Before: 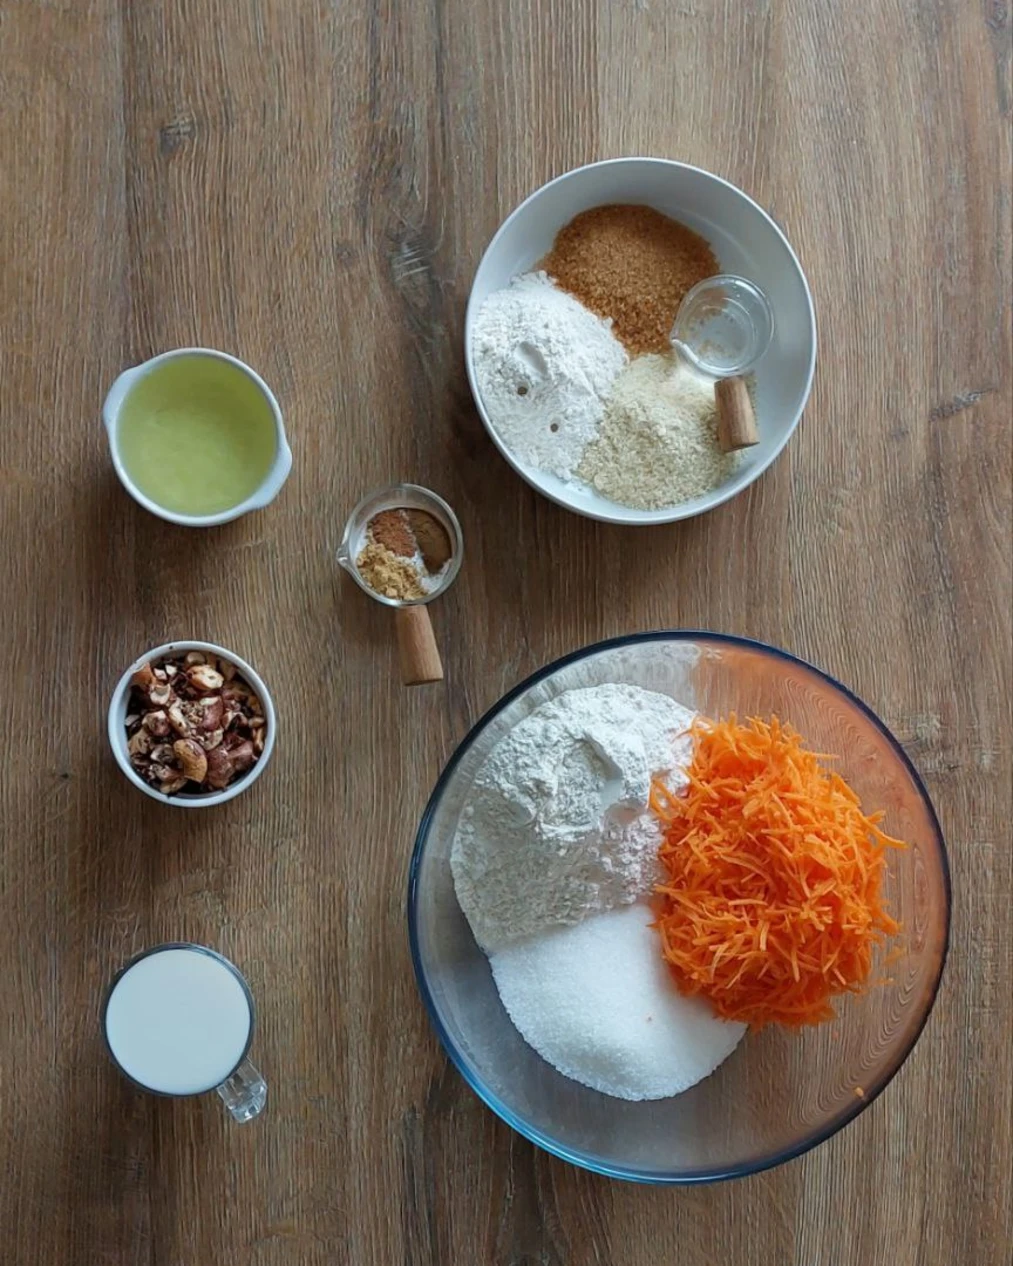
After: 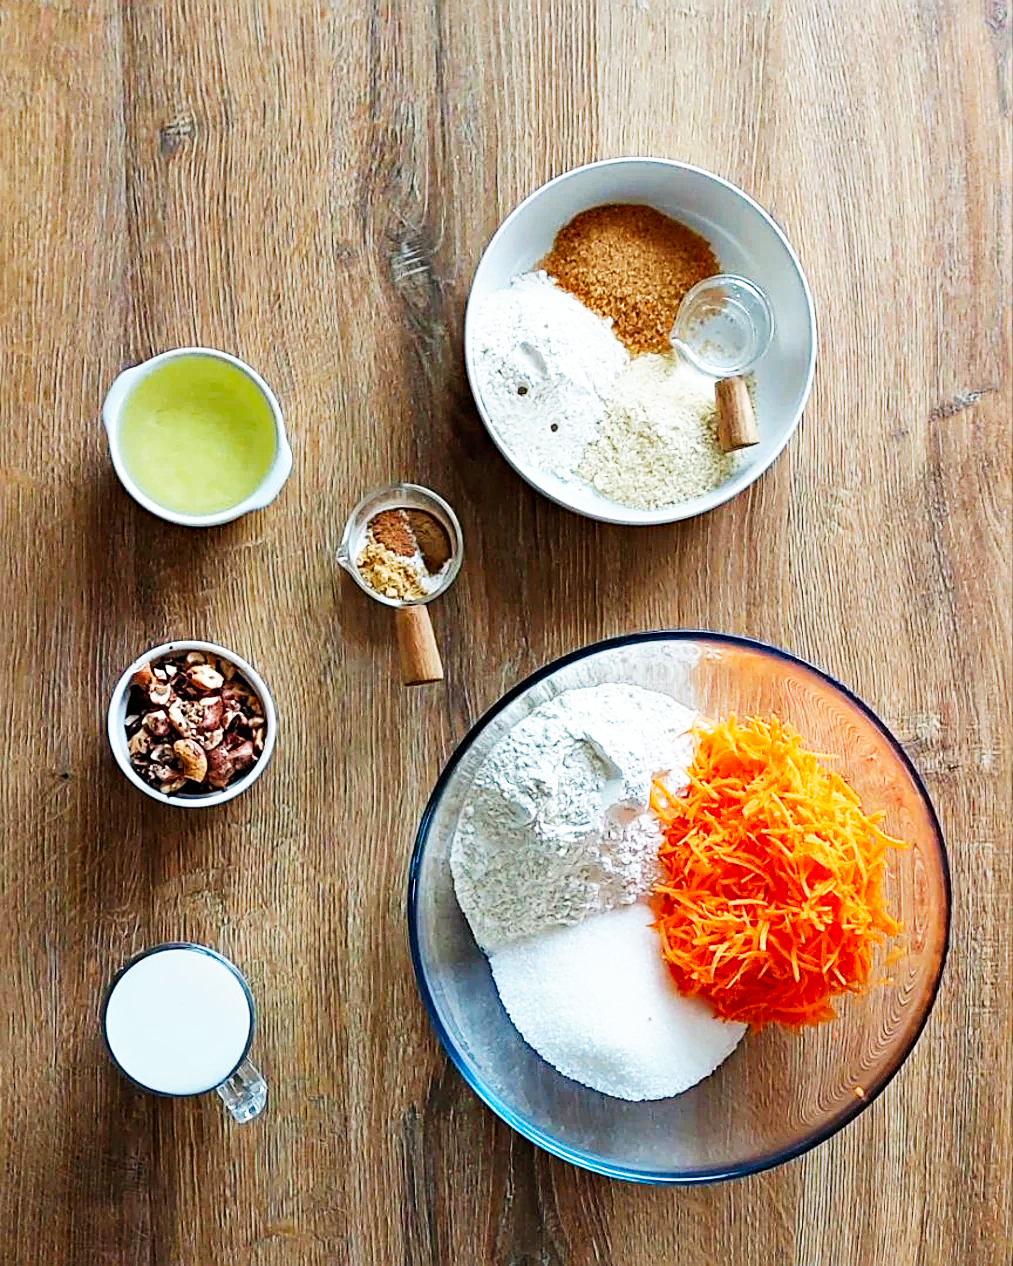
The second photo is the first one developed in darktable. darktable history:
haze removal: compatibility mode true, adaptive false
sharpen: amount 0.6
base curve: curves: ch0 [(0, 0) (0.007, 0.004) (0.027, 0.03) (0.046, 0.07) (0.207, 0.54) (0.442, 0.872) (0.673, 0.972) (1, 1)], preserve colors none
